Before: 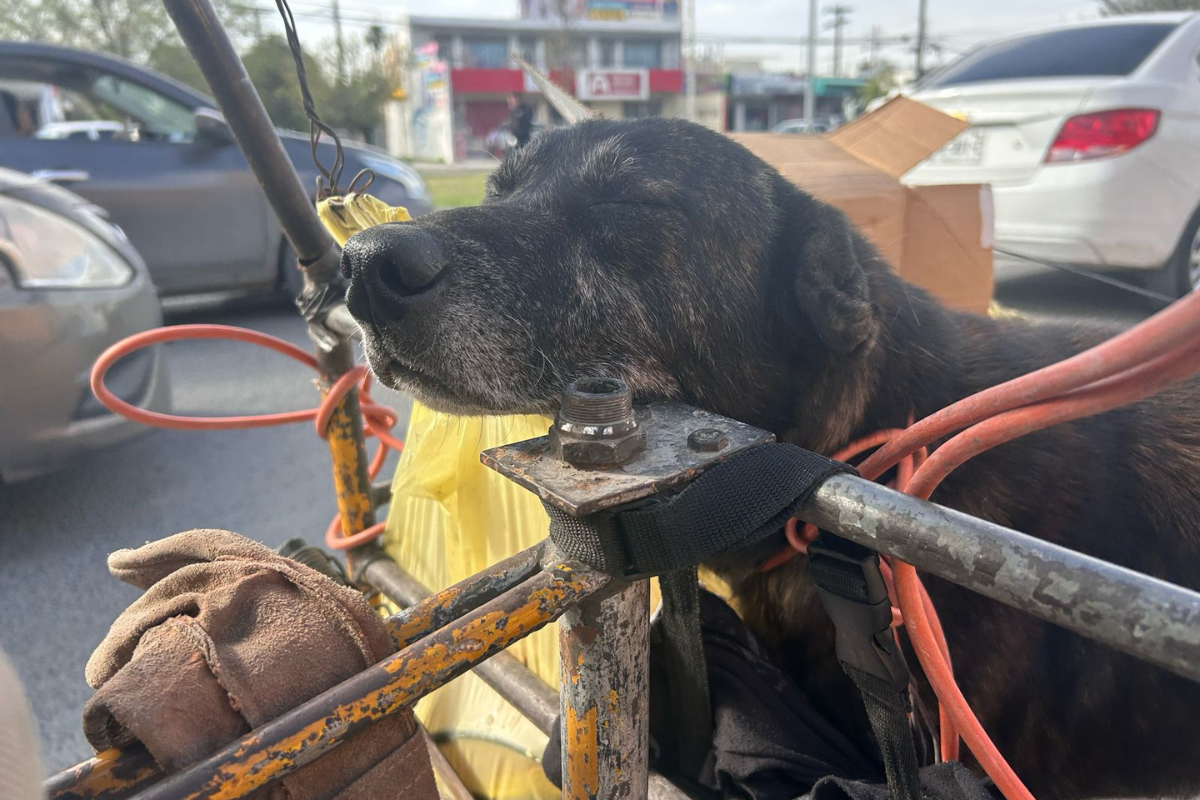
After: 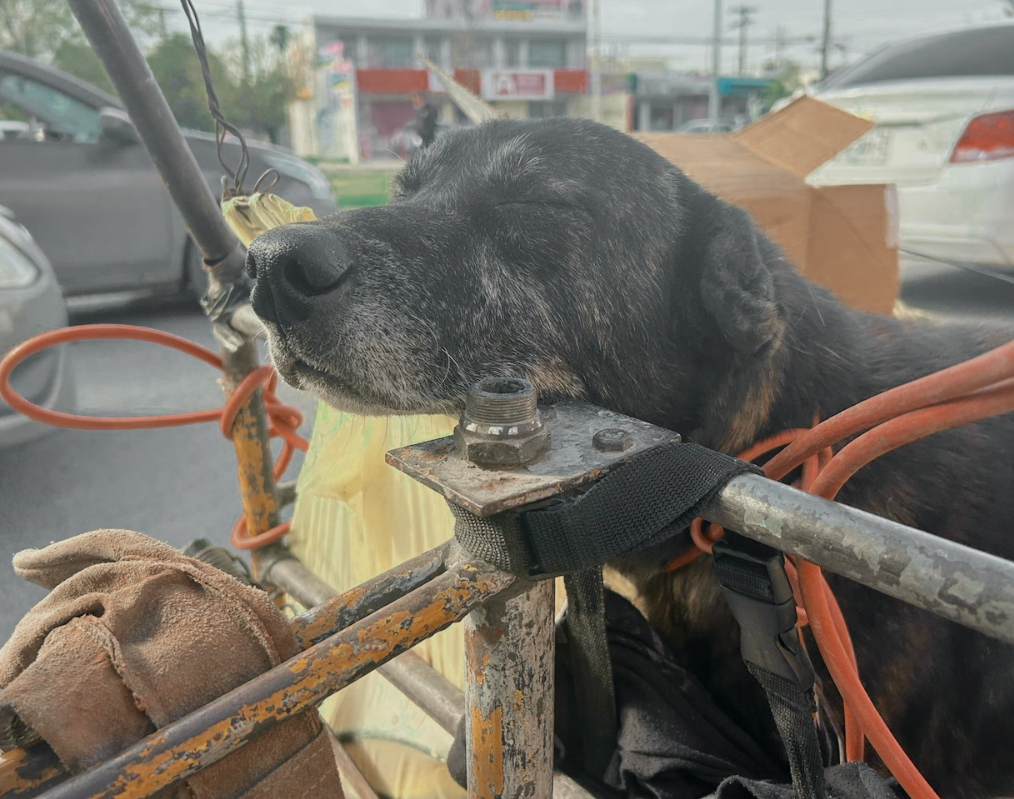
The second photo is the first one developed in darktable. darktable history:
color zones: curves: ch0 [(0, 0.5) (0.125, 0.4) (0.25, 0.5) (0.375, 0.4) (0.5, 0.4) (0.625, 0.35) (0.75, 0.35) (0.875, 0.5)]; ch1 [(0, 0.35) (0.125, 0.45) (0.25, 0.35) (0.375, 0.35) (0.5, 0.35) (0.625, 0.35) (0.75, 0.45) (0.875, 0.35)]; ch2 [(0, 0.6) (0.125, 0.5) (0.25, 0.5) (0.375, 0.6) (0.5, 0.6) (0.625, 0.5) (0.75, 0.5) (0.875, 0.5)], mix 40.35%
tone curve: curves: ch0 [(0, 0) (0.402, 0.473) (0.673, 0.68) (0.899, 0.832) (0.999, 0.903)]; ch1 [(0, 0) (0.379, 0.262) (0.464, 0.425) (0.498, 0.49) (0.507, 0.5) (0.53, 0.532) (0.582, 0.583) (0.68, 0.672) (0.791, 0.748) (1, 0.896)]; ch2 [(0, 0) (0.199, 0.414) (0.438, 0.49) (0.496, 0.501) (0.515, 0.546) (0.577, 0.605) (0.632, 0.649) (0.717, 0.727) (0.845, 0.855) (0.998, 0.977)], color space Lab, independent channels, preserve colors none
crop: left 7.963%, right 7.486%
